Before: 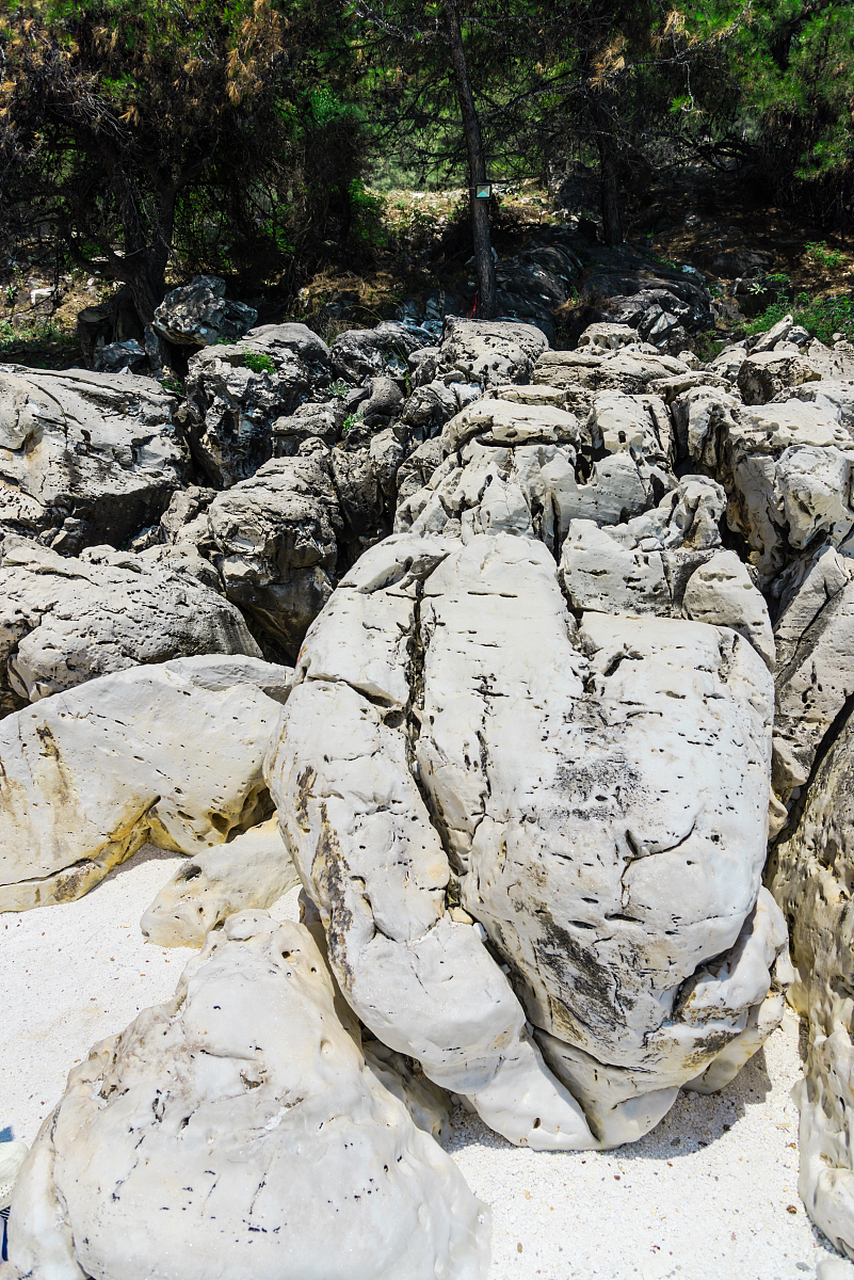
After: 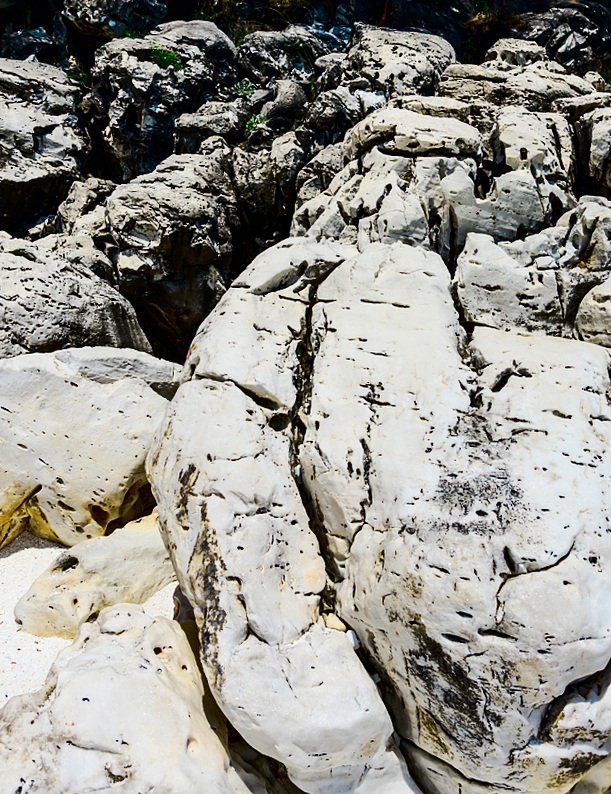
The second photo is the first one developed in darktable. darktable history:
contrast brightness saturation: contrast 0.24, brightness -0.24, saturation 0.14
crop and rotate: angle -3.37°, left 9.79%, top 20.73%, right 12.42%, bottom 11.82%
